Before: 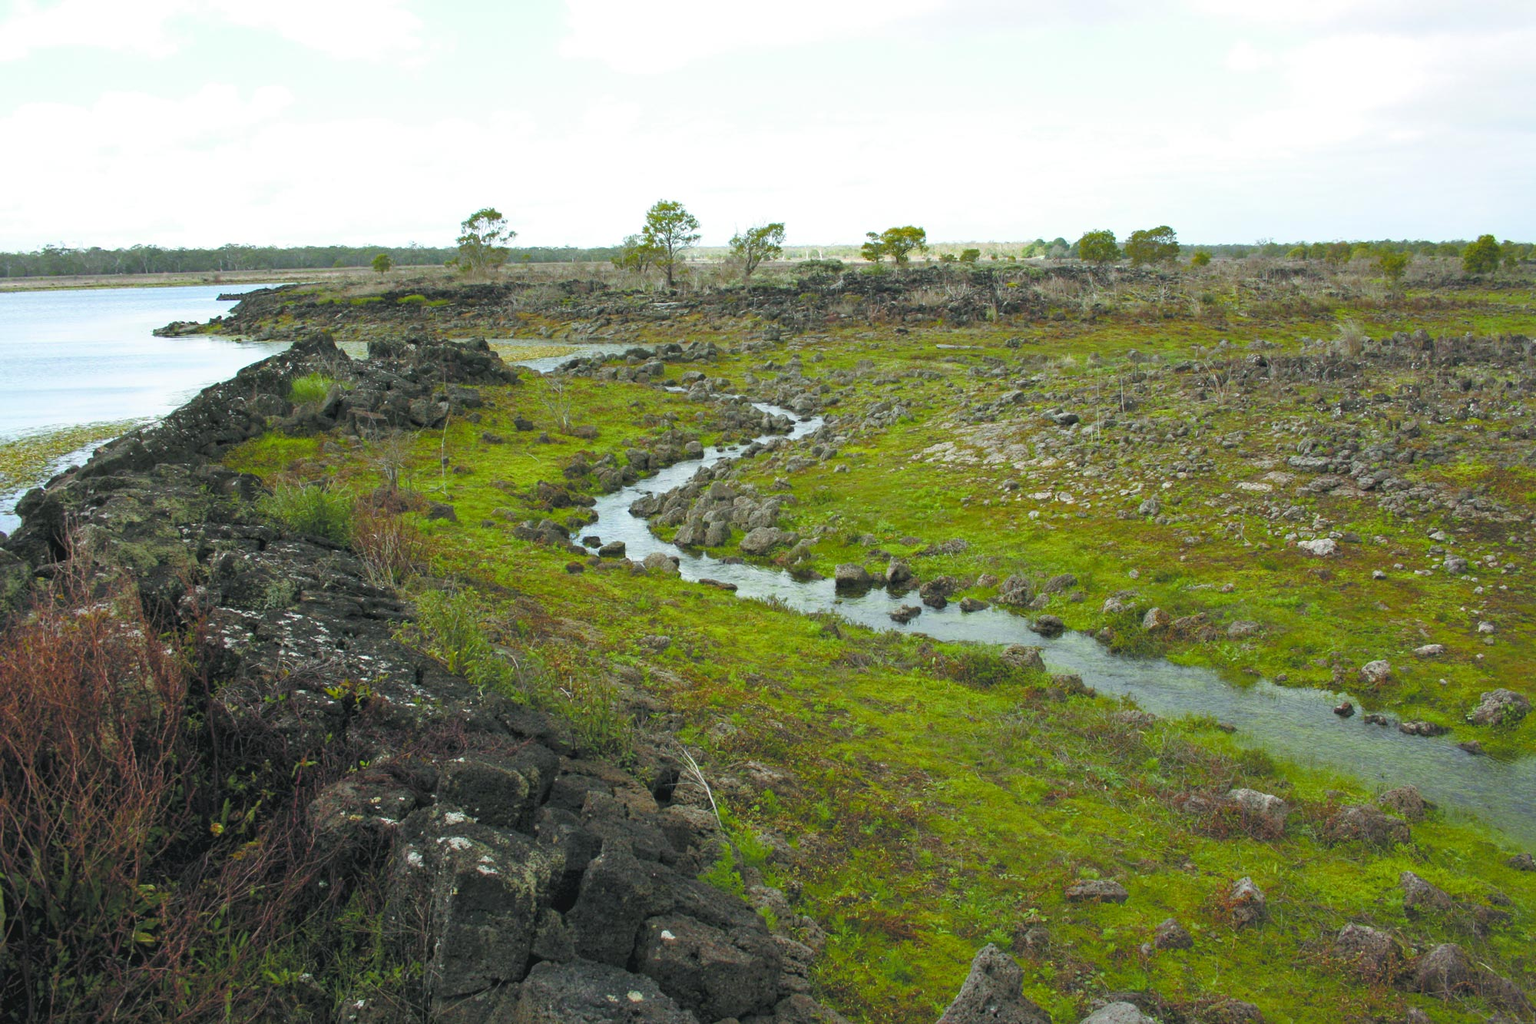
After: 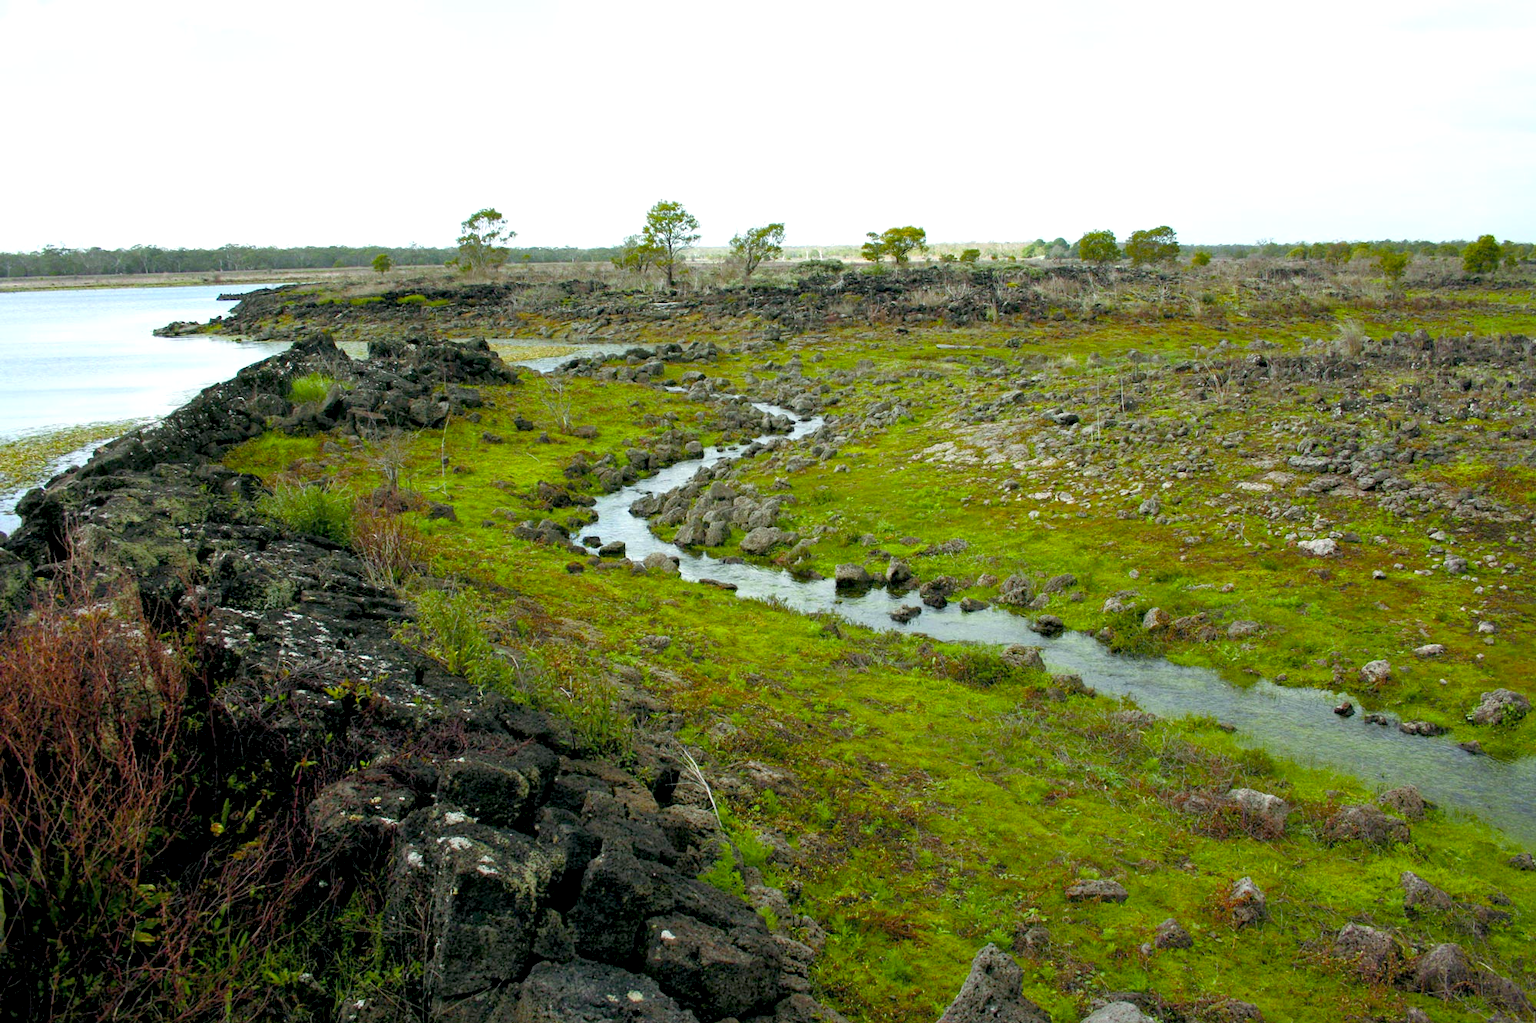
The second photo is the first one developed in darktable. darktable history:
exposure: black level correction 0.023, exposure 0.186 EV, compensate exposure bias true, compensate highlight preservation false
